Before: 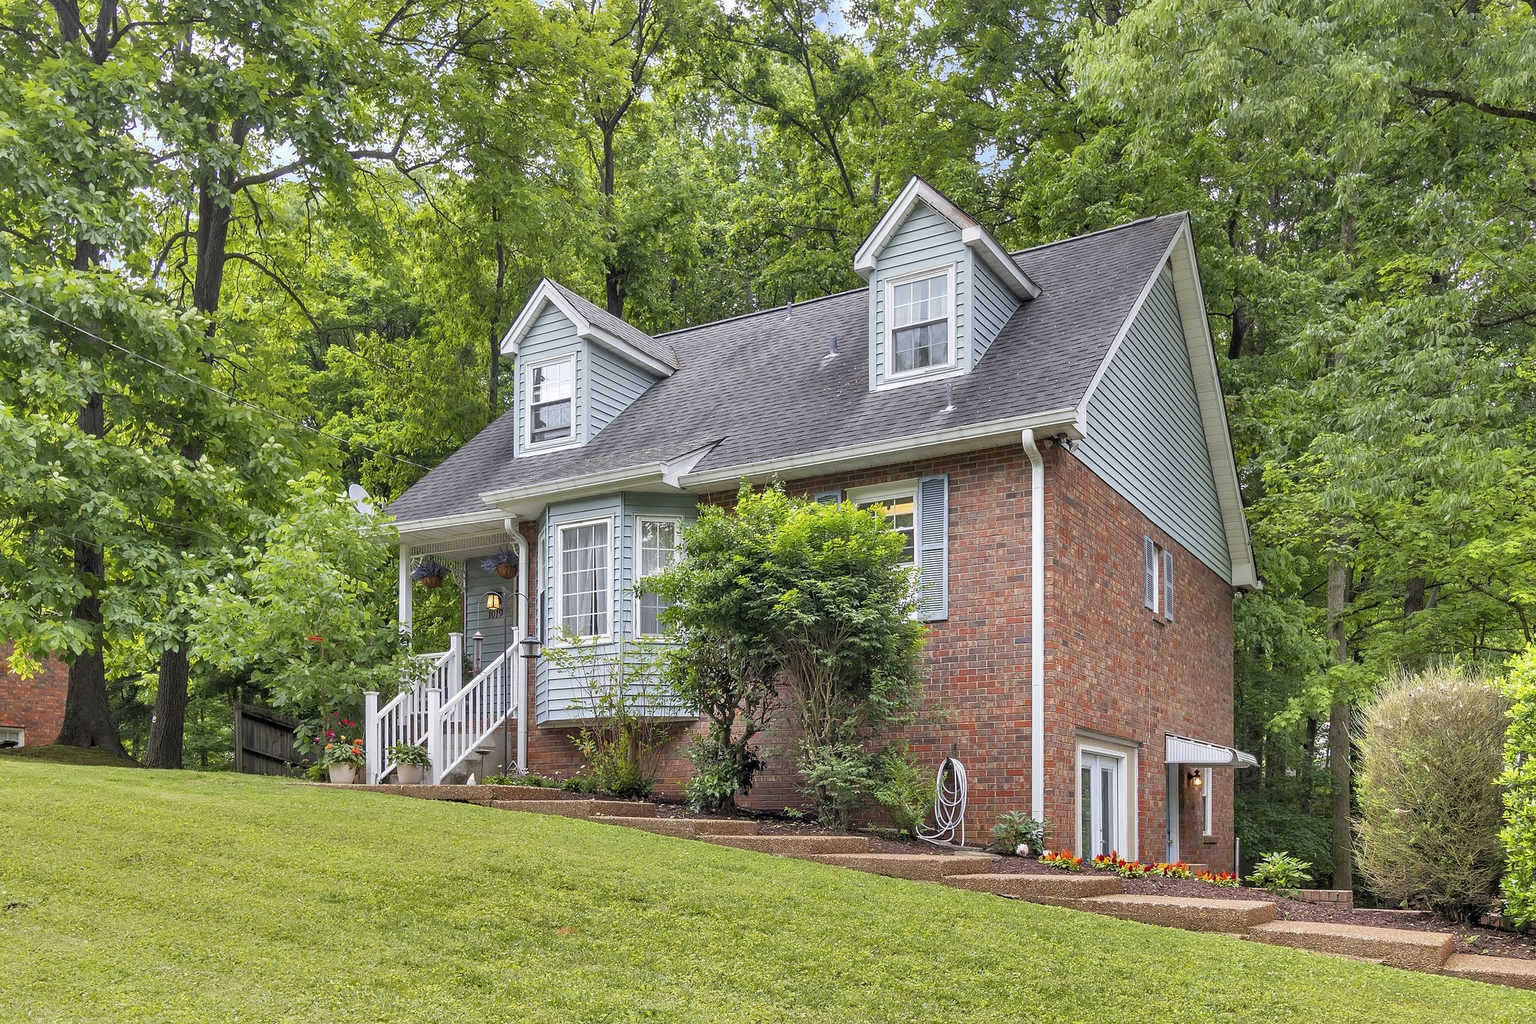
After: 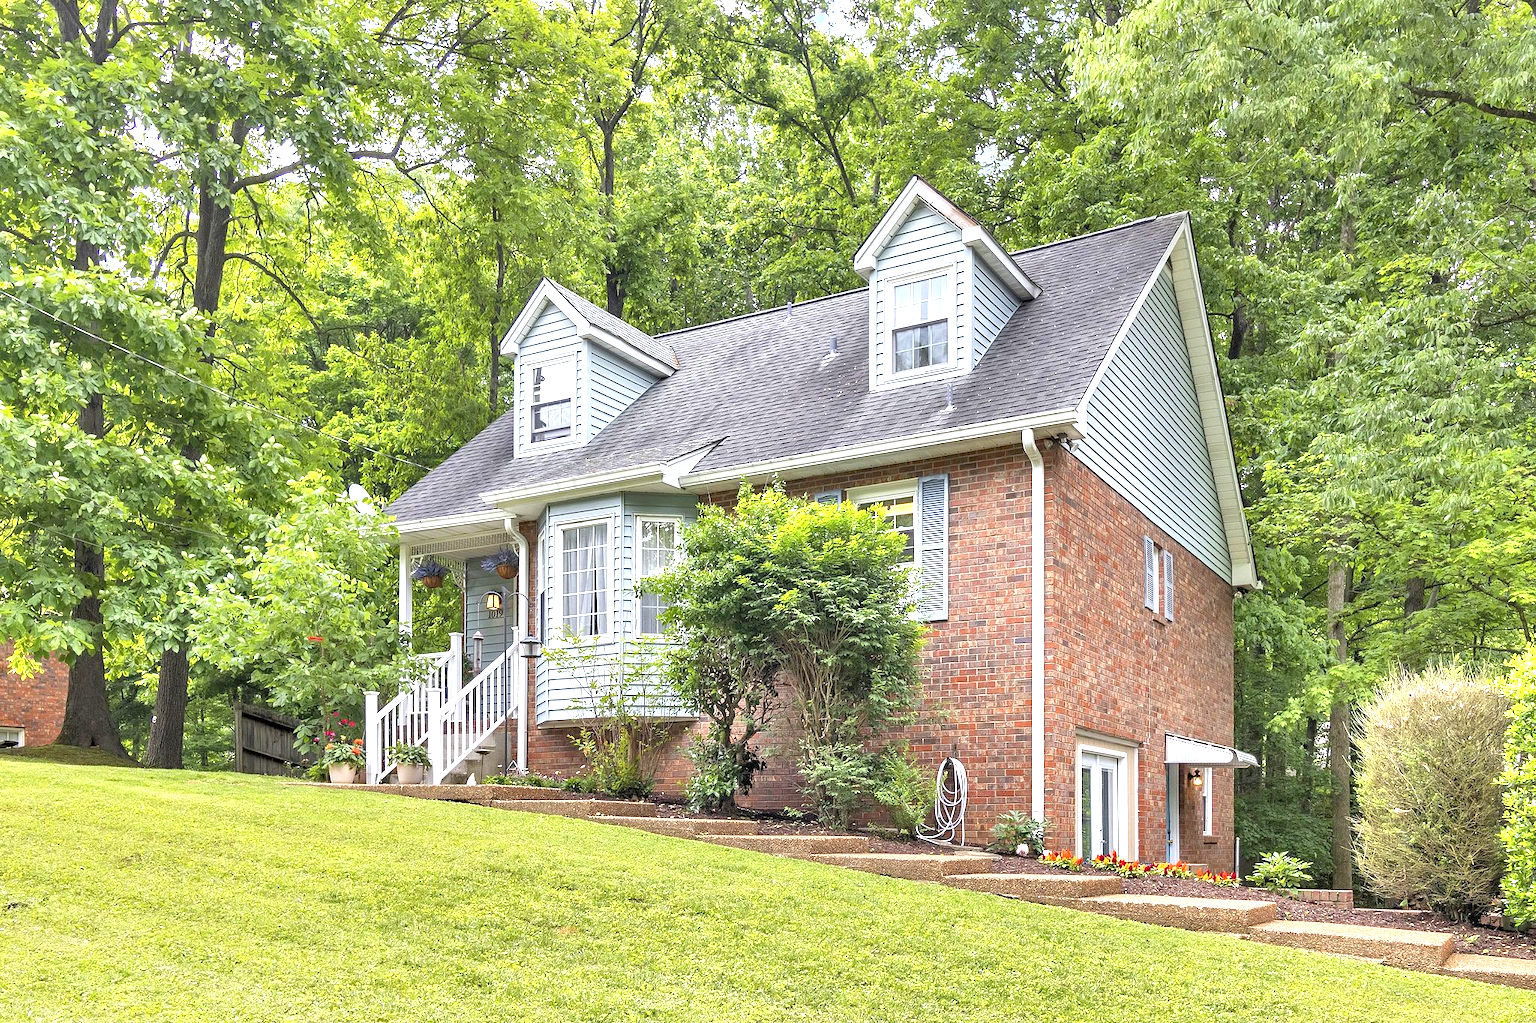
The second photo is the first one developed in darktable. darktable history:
exposure: exposure 0.993 EV, compensate highlight preservation false
shadows and highlights: shadows 43.03, highlights 8.46, highlights color adjustment 41.67%
haze removal: compatibility mode true, adaptive false
